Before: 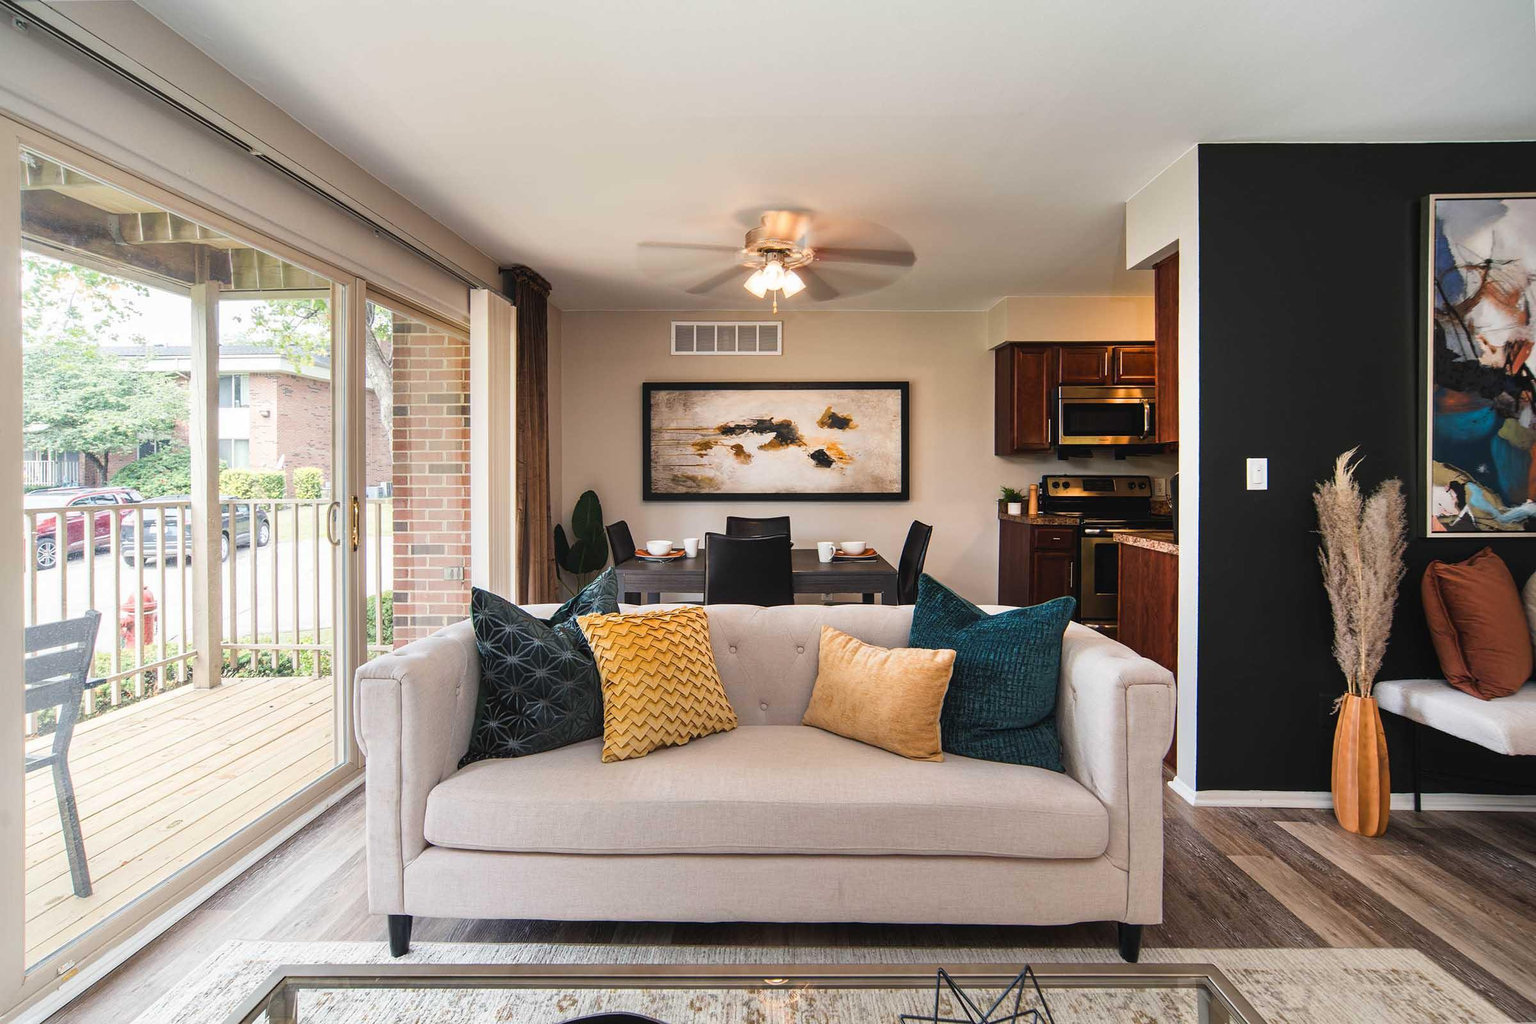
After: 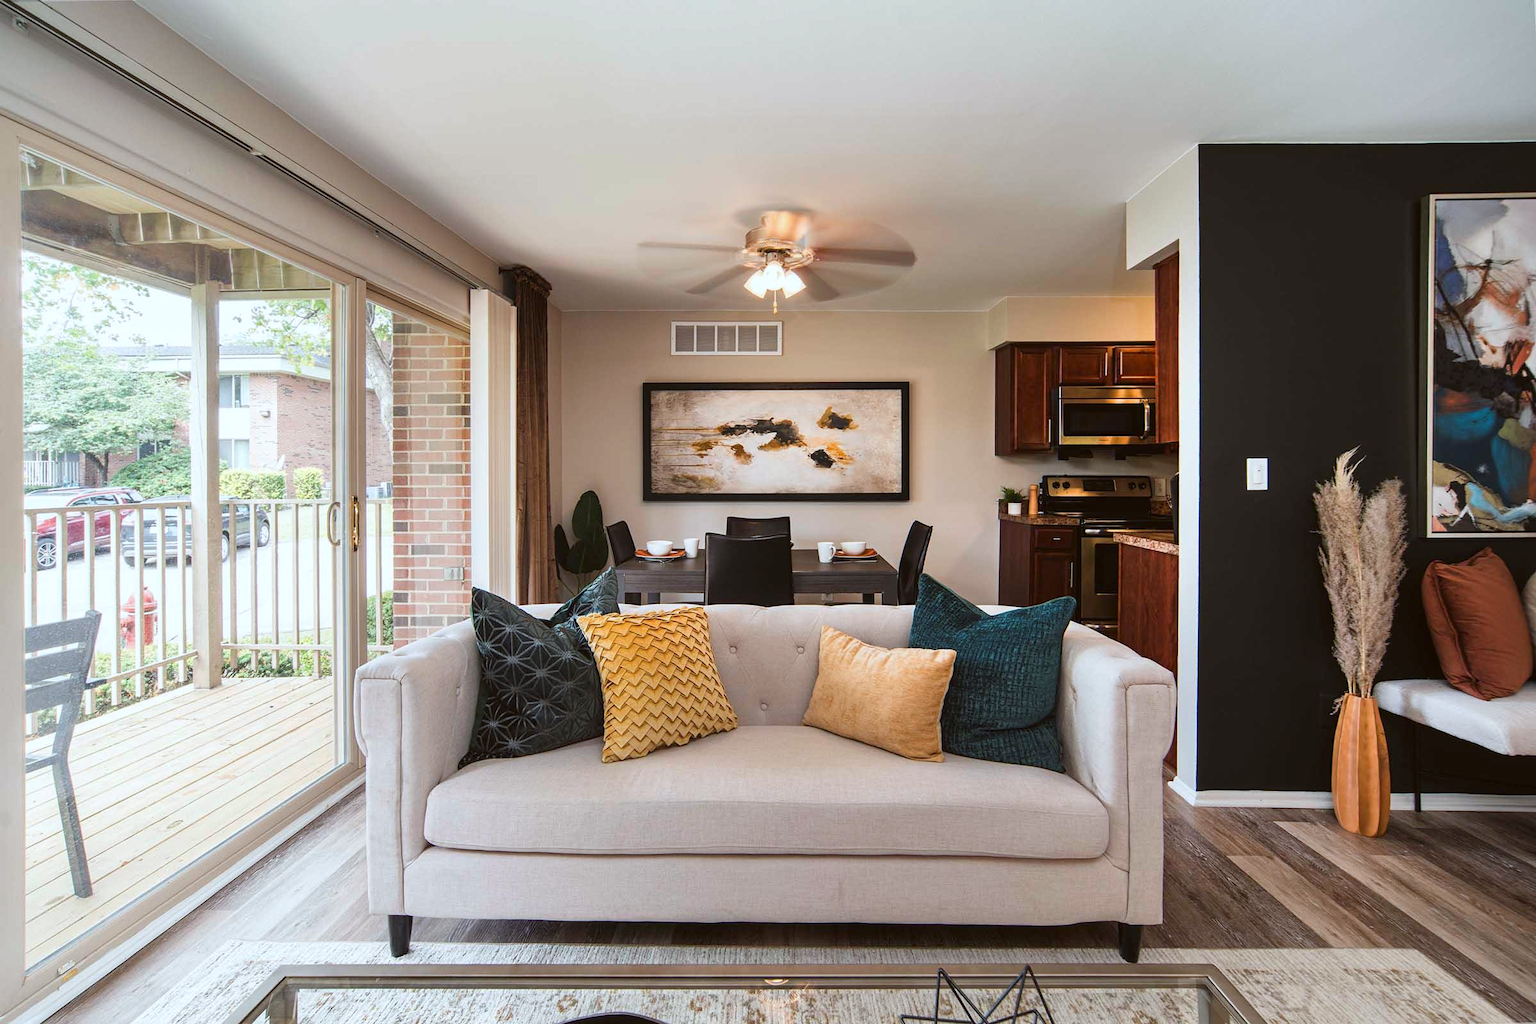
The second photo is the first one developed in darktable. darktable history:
color correction: highlights a* -3.16, highlights b* -6.62, shadows a* 2.98, shadows b* 5.35
